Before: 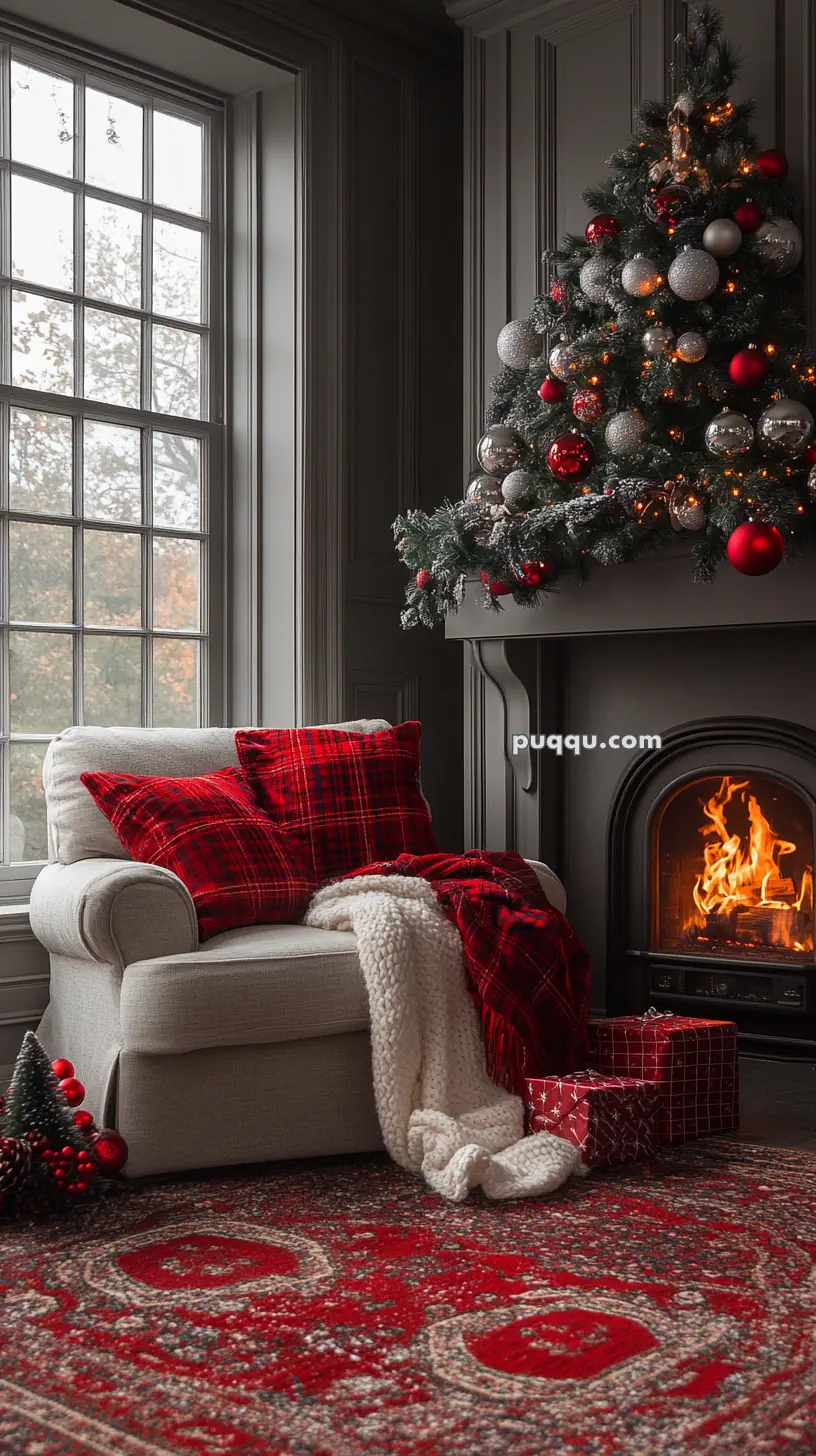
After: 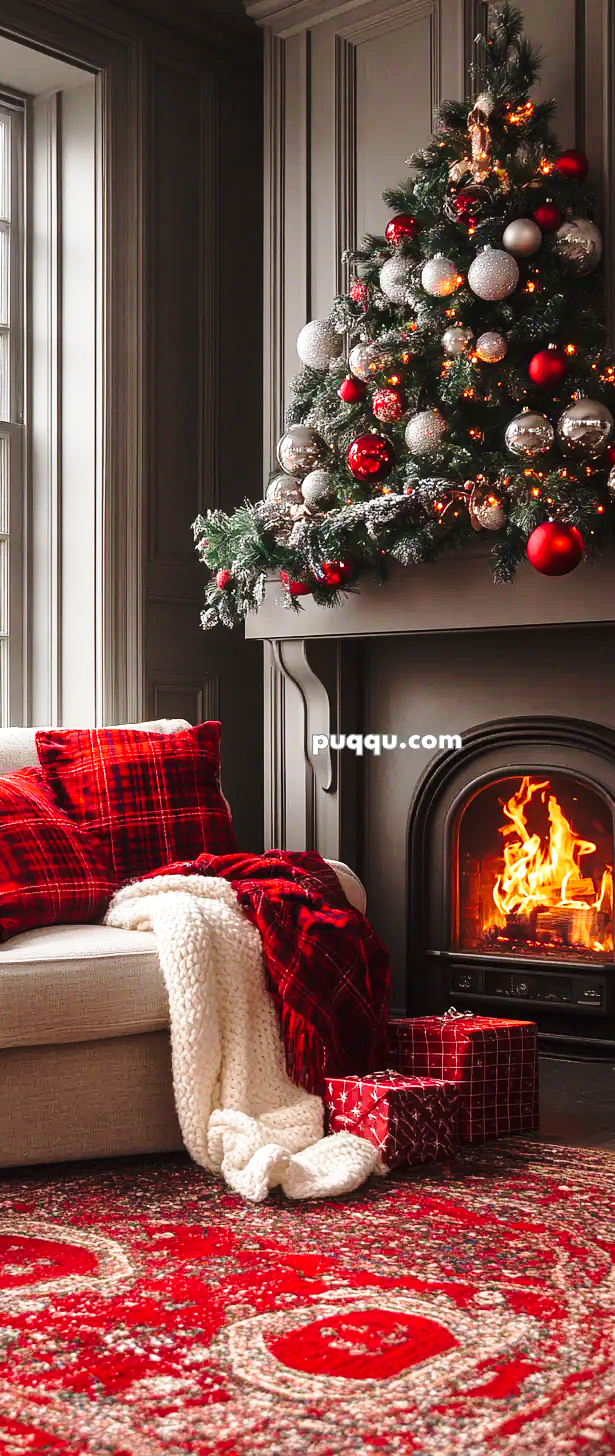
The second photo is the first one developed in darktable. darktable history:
crop and rotate: left 24.6%
velvia: strength 30%
tone equalizer: on, module defaults
exposure: black level correction 0, exposure 0.5 EV, compensate highlight preservation false
base curve: curves: ch0 [(0, 0) (0.032, 0.037) (0.105, 0.228) (0.435, 0.76) (0.856, 0.983) (1, 1)], preserve colors none
shadows and highlights: shadows 5, soften with gaussian
